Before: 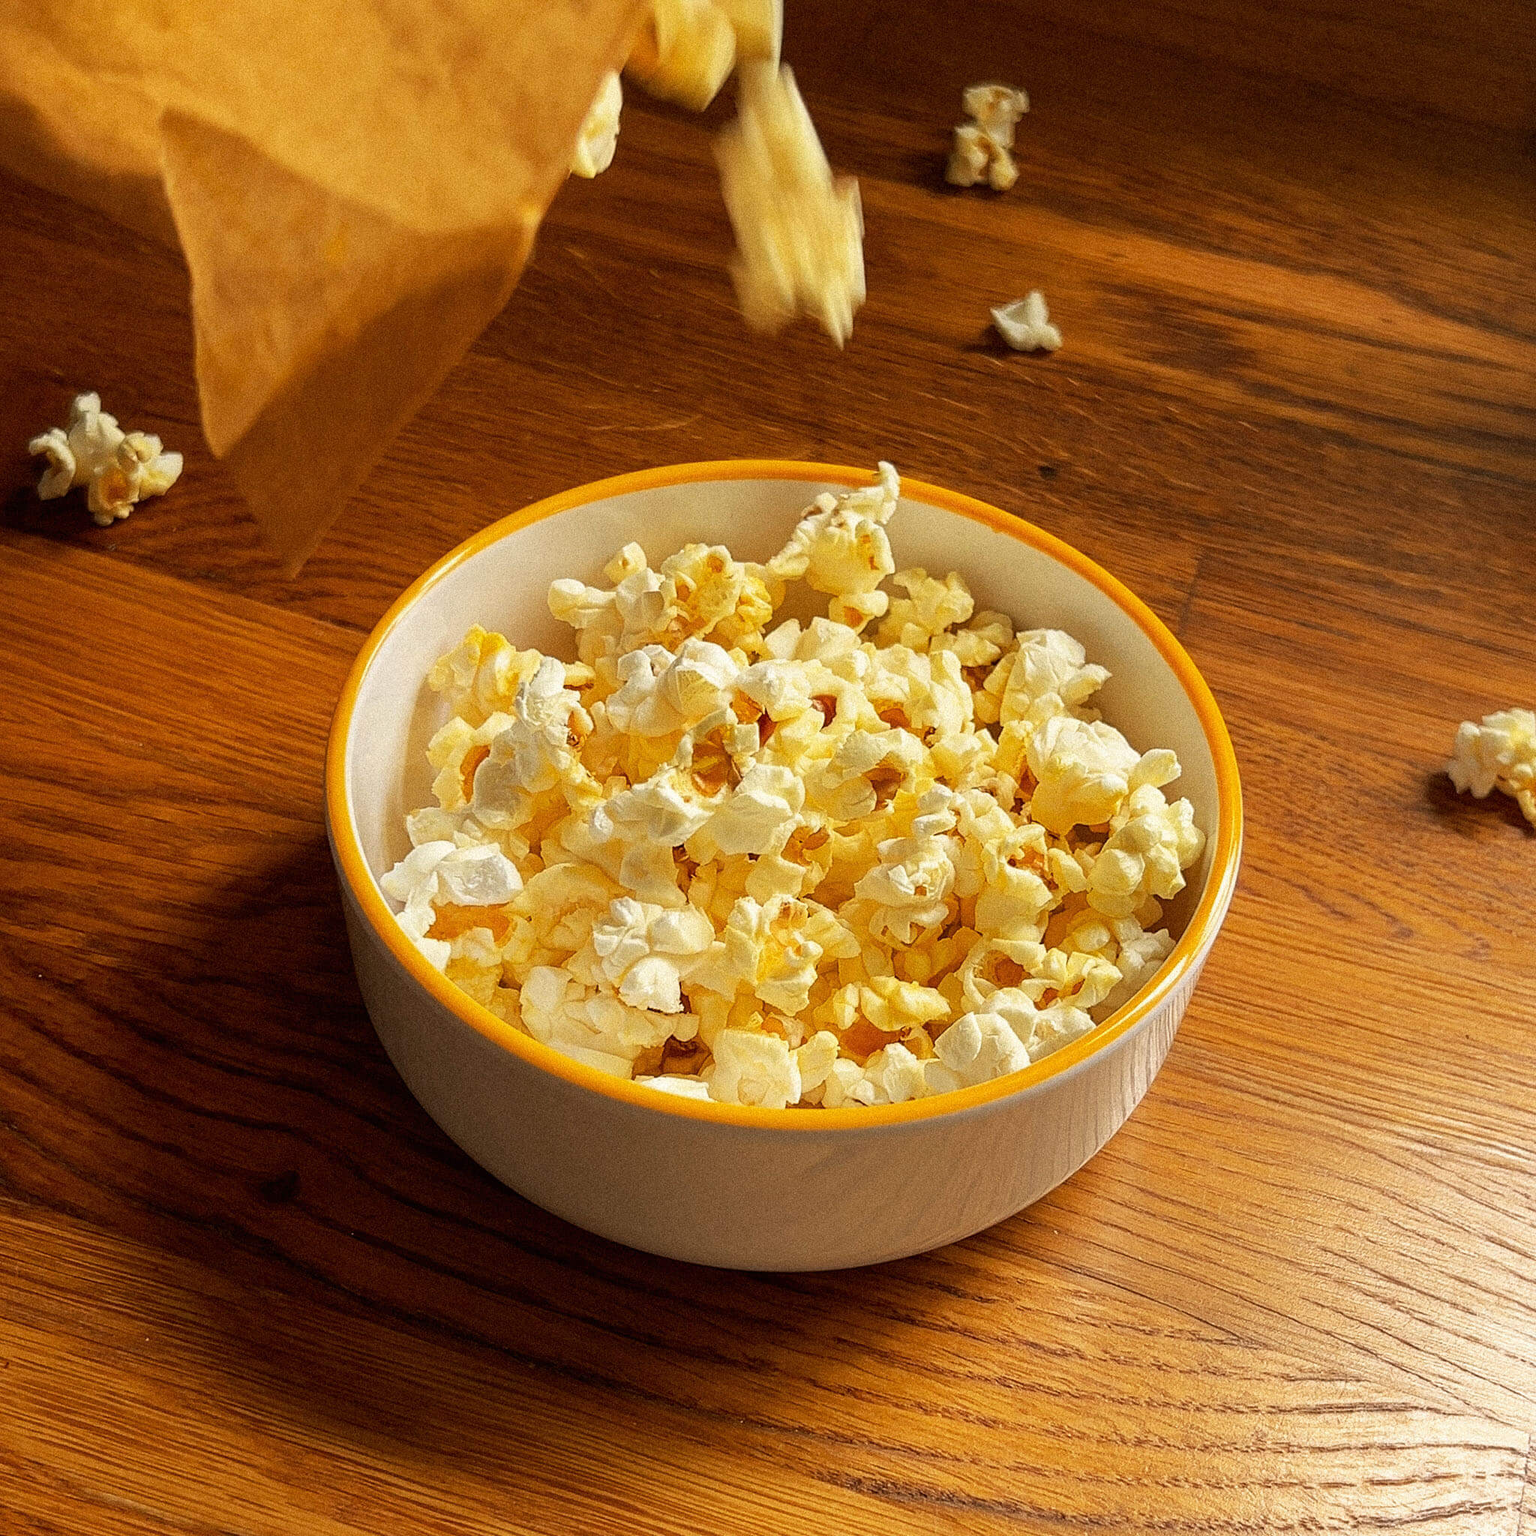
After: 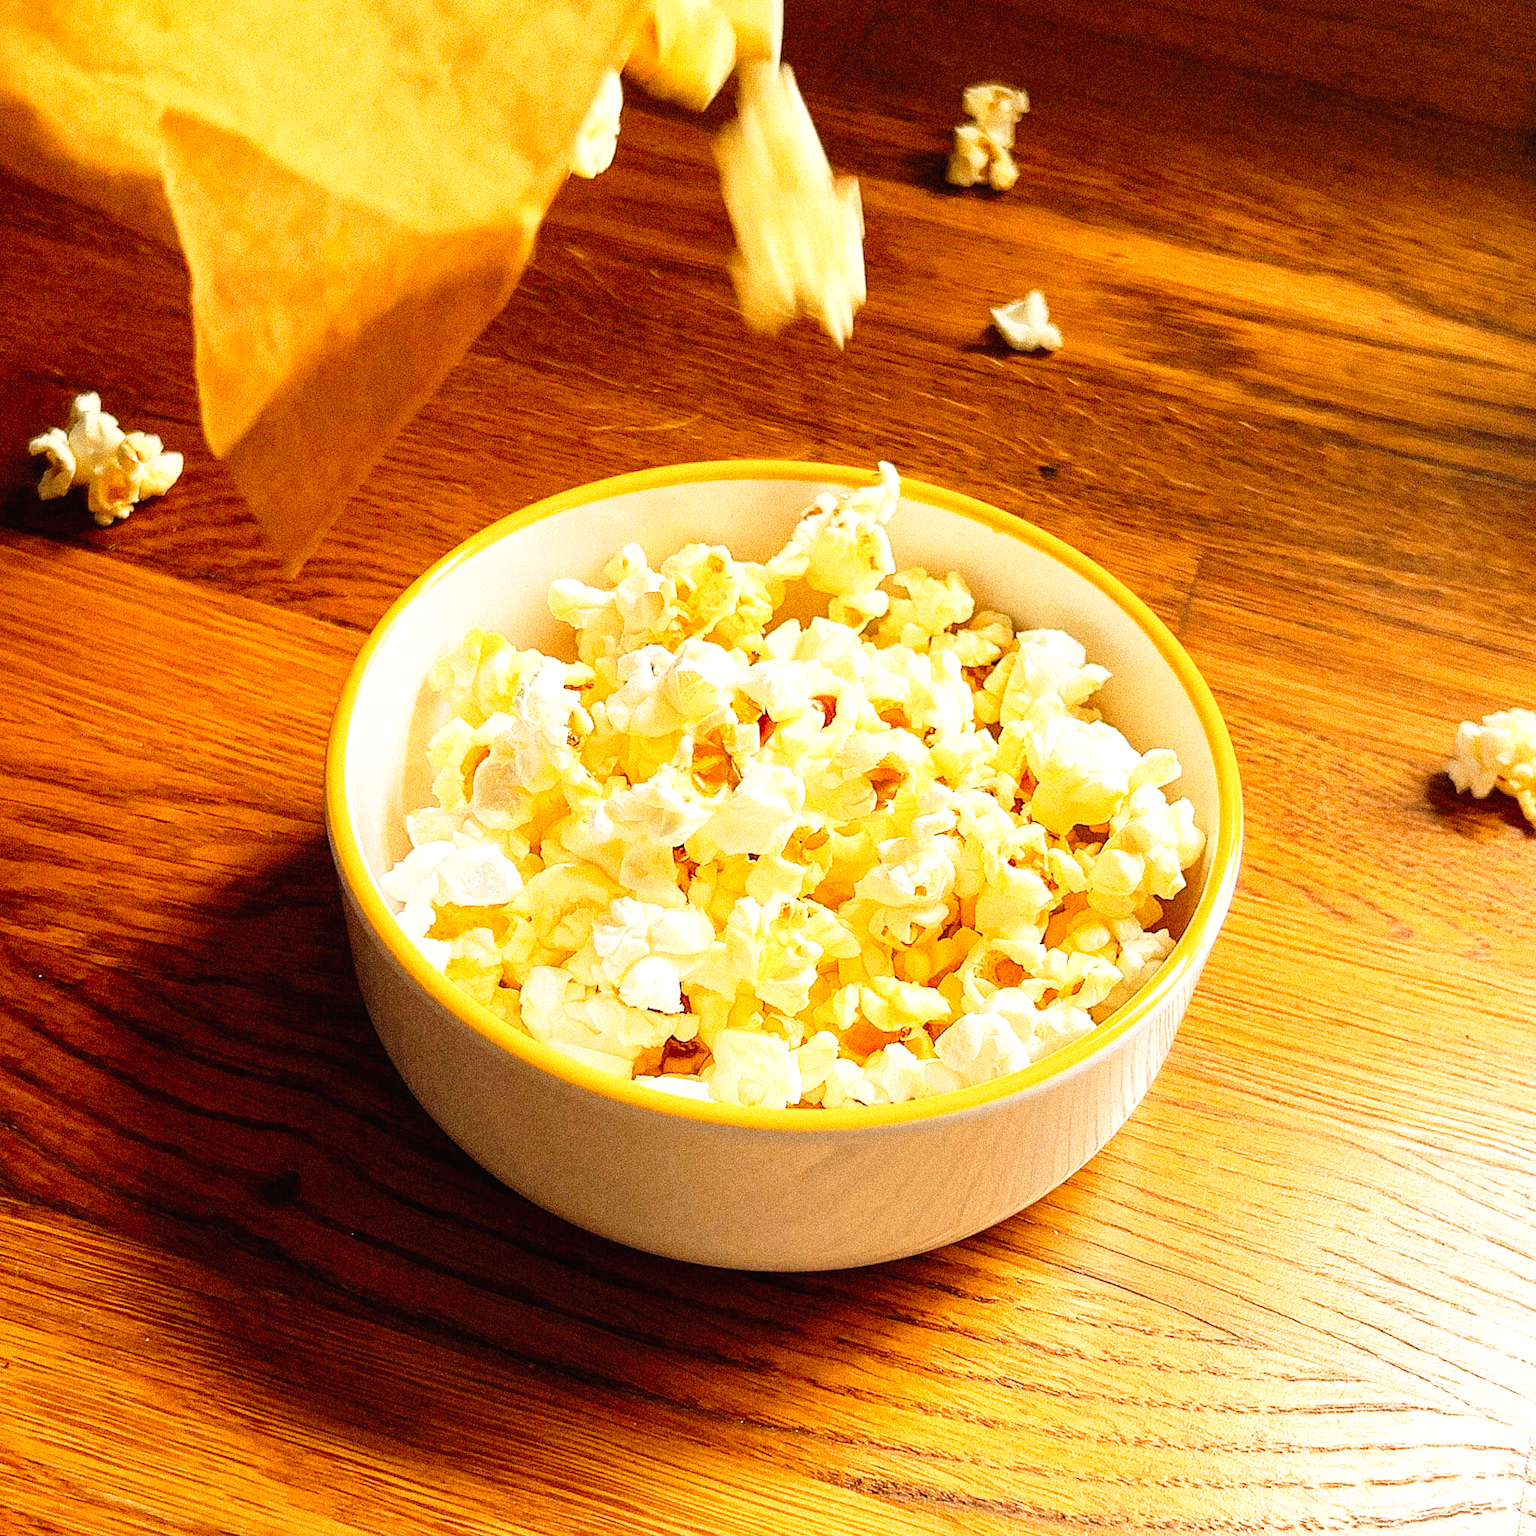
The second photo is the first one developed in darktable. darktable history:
tone curve: curves: ch0 [(0, 0.011) (0.053, 0.026) (0.174, 0.115) (0.398, 0.444) (0.673, 0.775) (0.829, 0.906) (0.991, 0.981)]; ch1 [(0, 0) (0.264, 0.22) (0.407, 0.373) (0.463, 0.457) (0.492, 0.501) (0.512, 0.513) (0.54, 0.543) (0.585, 0.617) (0.659, 0.686) (0.78, 0.8) (1, 1)]; ch2 [(0, 0) (0.438, 0.449) (0.473, 0.469) (0.503, 0.5) (0.523, 0.534) (0.562, 0.591) (0.612, 0.627) (0.701, 0.707) (1, 1)], preserve colors none
exposure: black level correction 0, exposure 0.89 EV, compensate highlight preservation false
